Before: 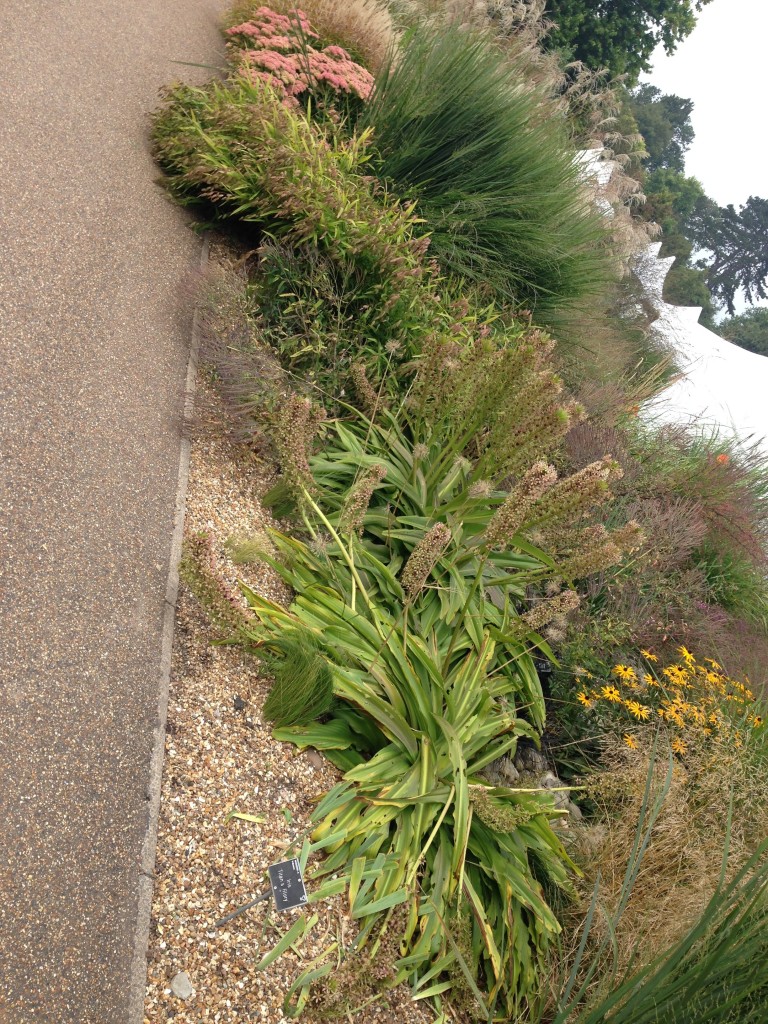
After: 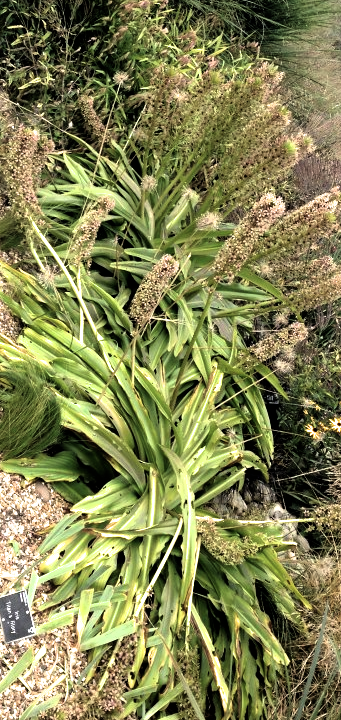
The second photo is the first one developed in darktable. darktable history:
filmic rgb: black relative exposure -8.2 EV, white relative exposure 2.2 EV, threshold 3 EV, hardness 7.11, latitude 85.74%, contrast 1.696, highlights saturation mix -4%, shadows ↔ highlights balance -2.69%, color science v5 (2021), contrast in shadows safe, contrast in highlights safe, enable highlight reconstruction true
crop: left 35.432%, top 26.233%, right 20.145%, bottom 3.432%
exposure: exposure 0.4 EV, compensate highlight preservation false
